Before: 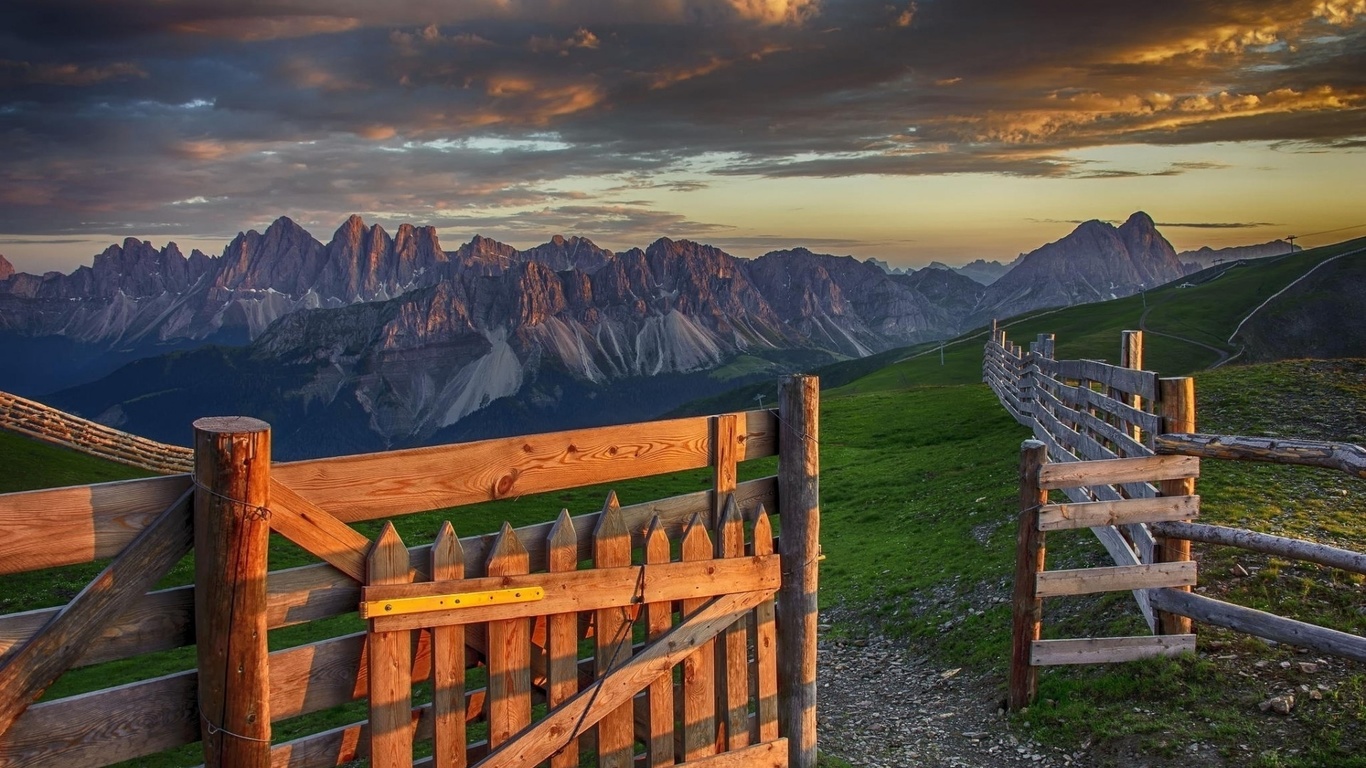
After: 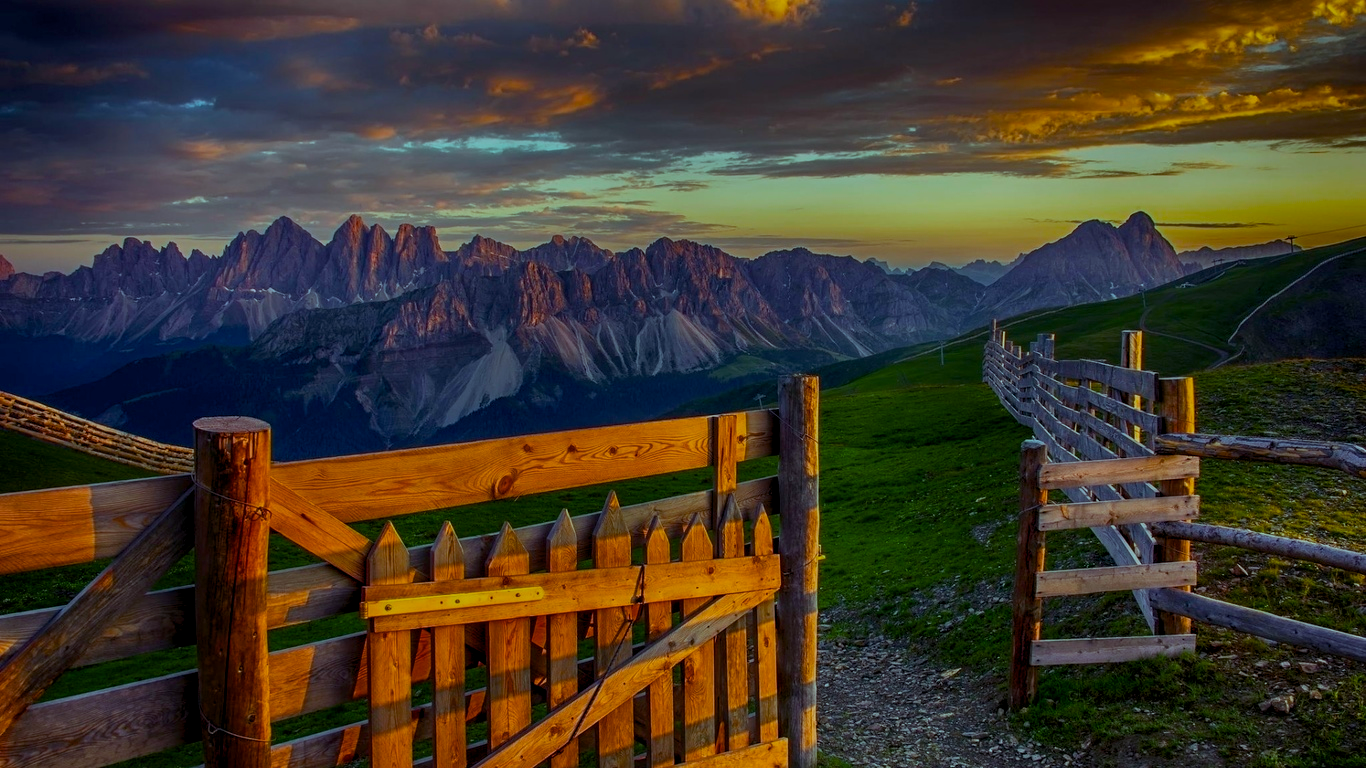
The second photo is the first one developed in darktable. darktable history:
exposure: black level correction 0, exposure -0.706 EV, compensate highlight preservation false
color balance rgb: shadows lift › chroma 3.185%, shadows lift › hue 278.35°, highlights gain › luminance 15.144%, highlights gain › chroma 3.991%, highlights gain › hue 206.44°, global offset › luminance -0.515%, perceptual saturation grading › global saturation 75.041%, perceptual saturation grading › shadows -30.833%, global vibrance 10.777%
